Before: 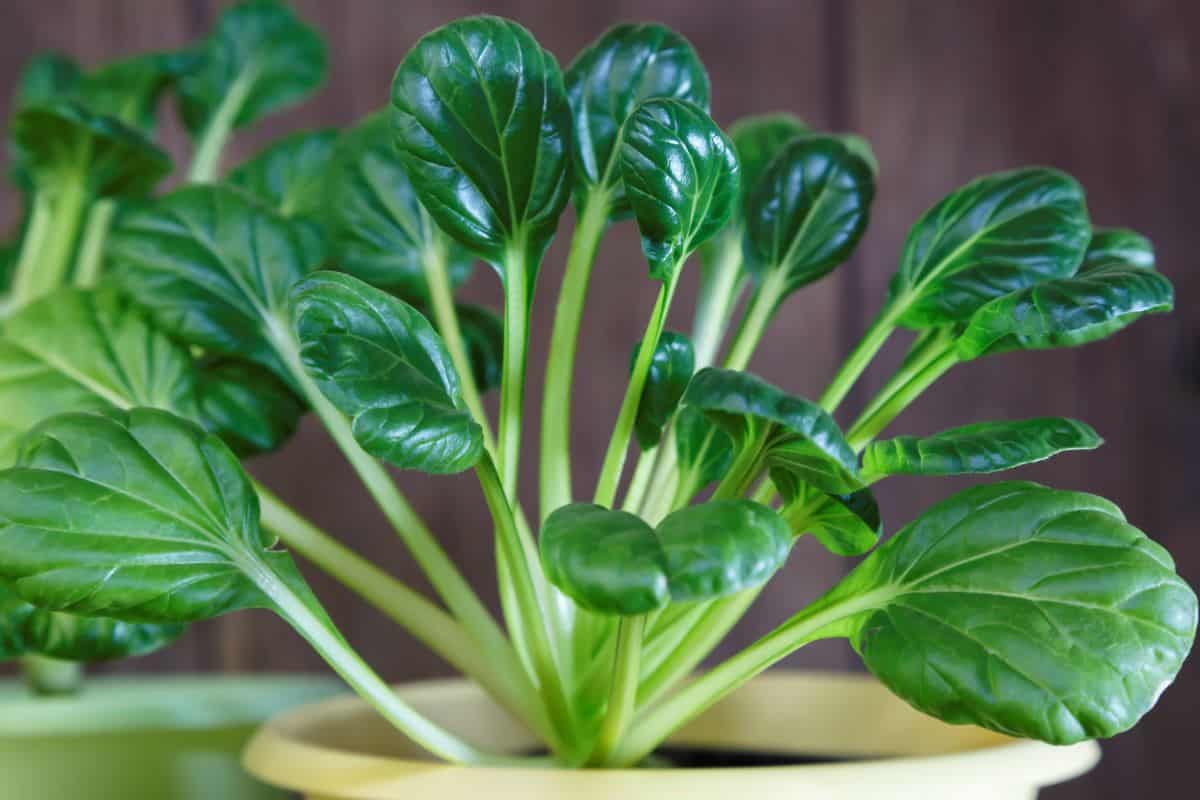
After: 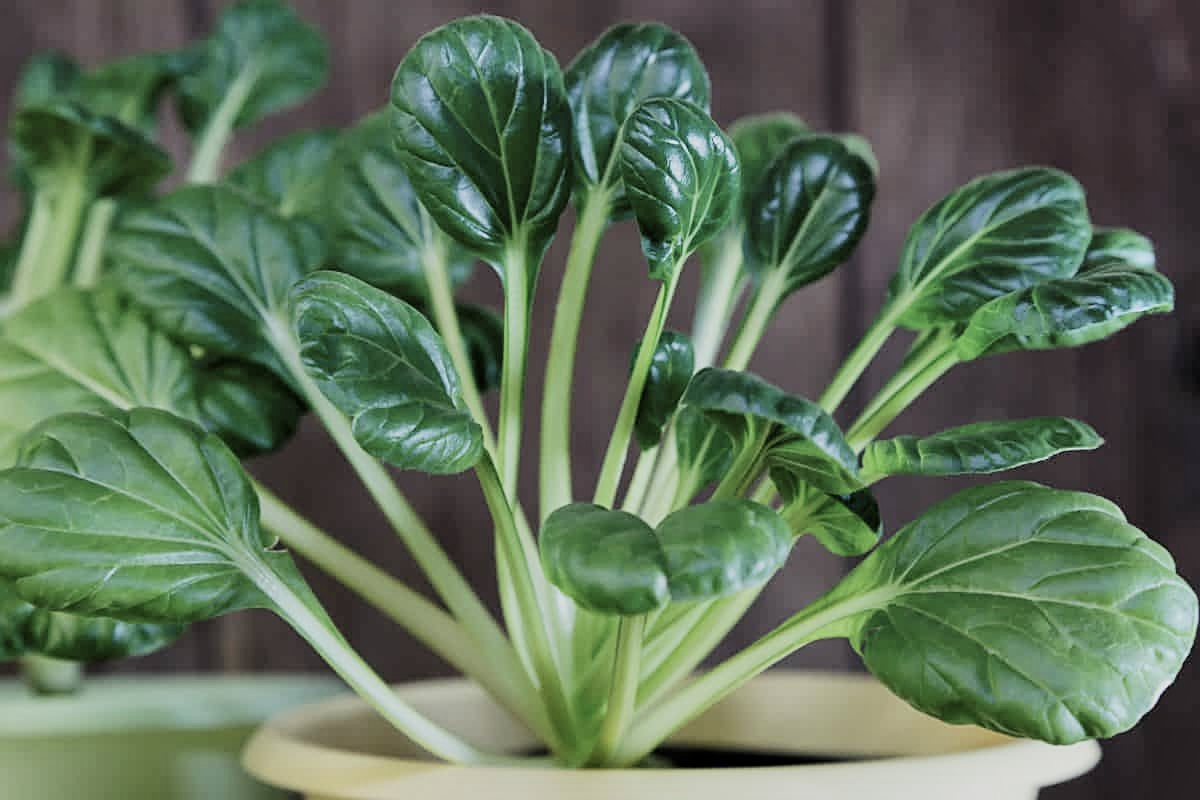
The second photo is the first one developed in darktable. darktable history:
contrast brightness saturation: contrast 0.1, saturation -0.36
filmic rgb: black relative exposure -7.65 EV, white relative exposure 4.56 EV, hardness 3.61, contrast 1.106
tone equalizer: on, module defaults
shadows and highlights: low approximation 0.01, soften with gaussian
sharpen: on, module defaults
